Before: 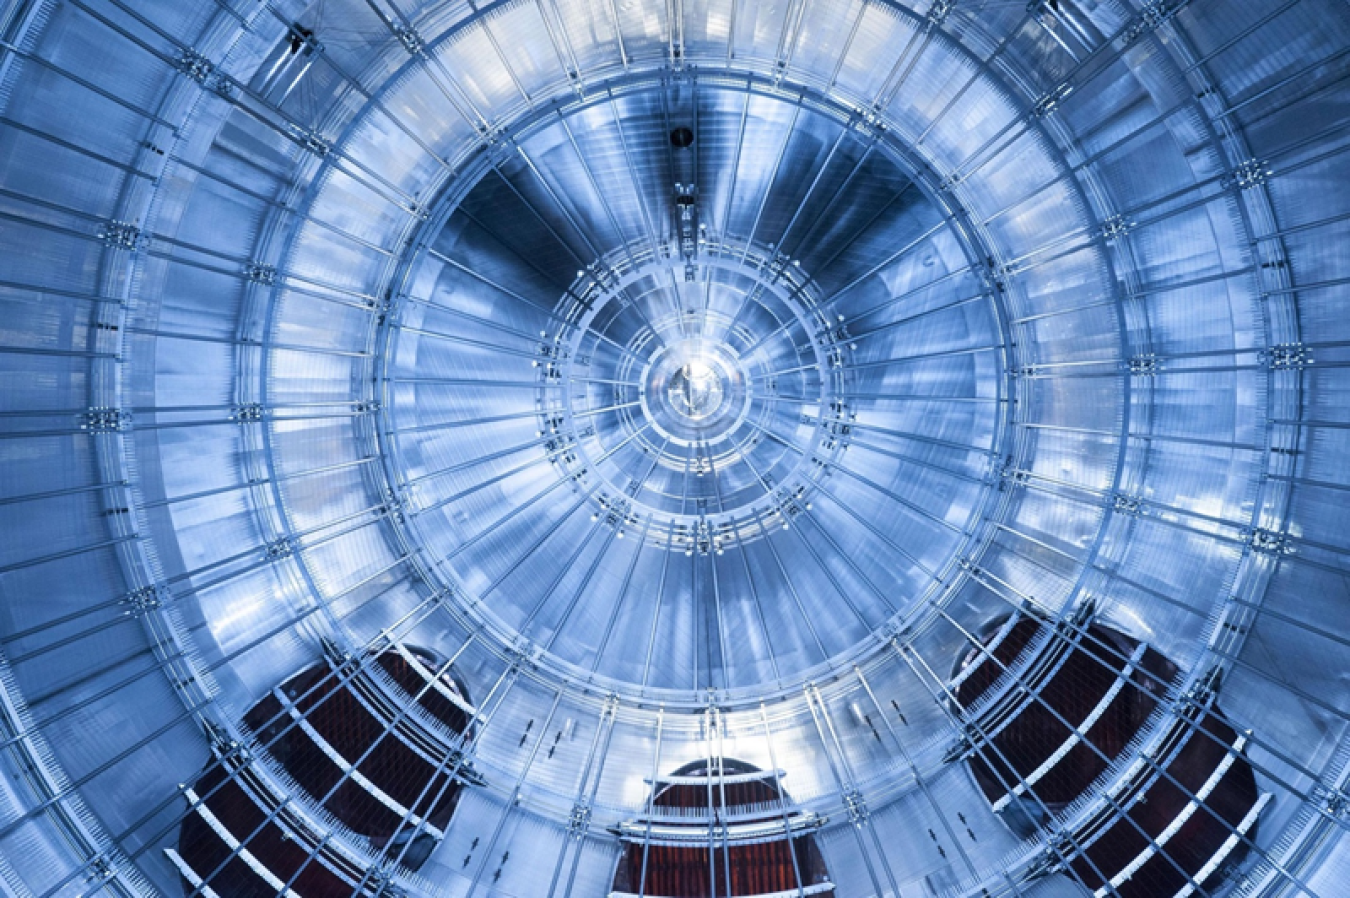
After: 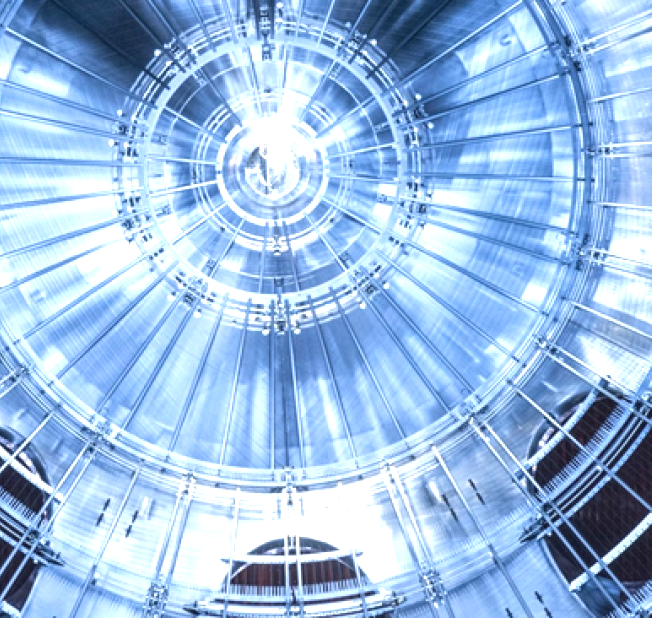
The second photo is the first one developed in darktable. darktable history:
exposure: exposure 1 EV, compensate highlight preservation false
contrast brightness saturation: contrast -0.089, brightness -0.036, saturation -0.112
local contrast: on, module defaults
crop: left 31.402%, top 24.639%, right 20.296%, bottom 6.486%
